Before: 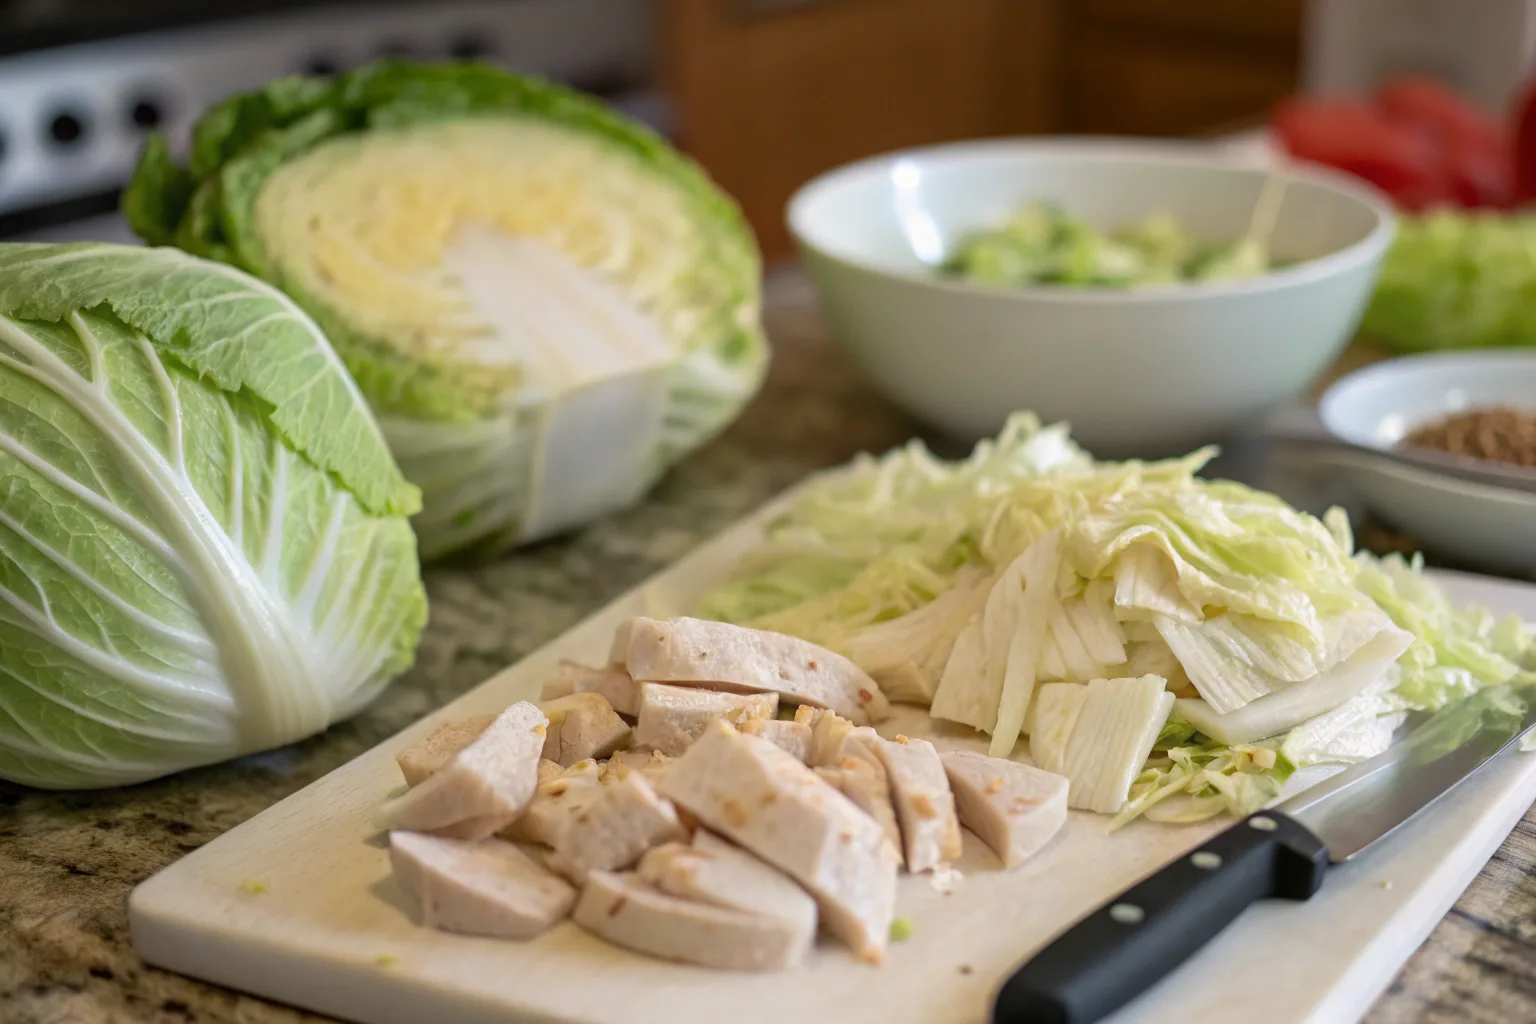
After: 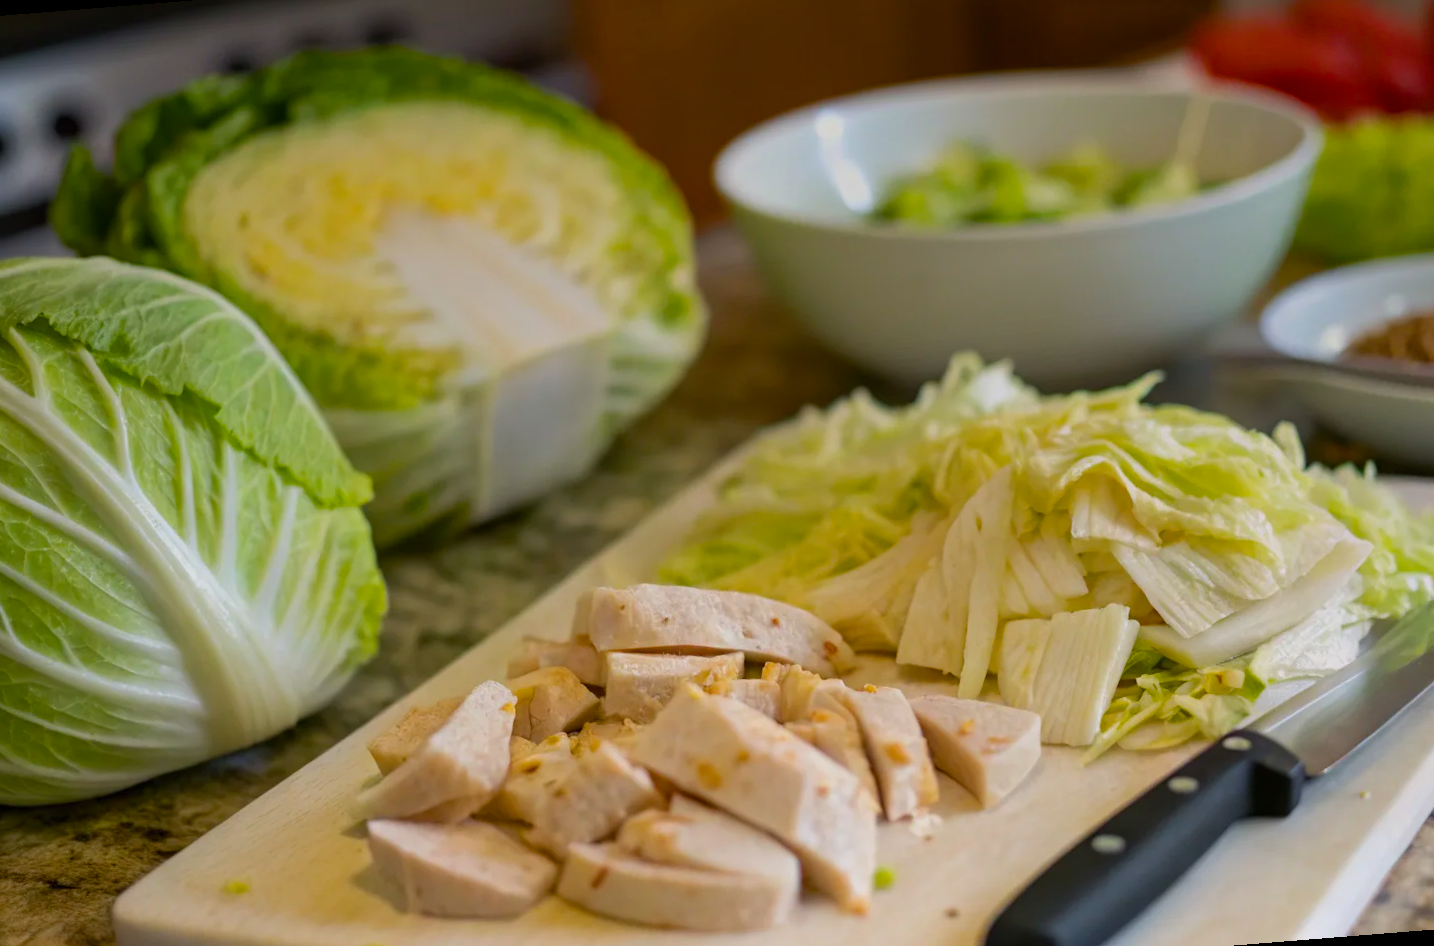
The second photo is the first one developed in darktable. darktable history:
rotate and perspective: rotation -4.57°, crop left 0.054, crop right 0.944, crop top 0.087, crop bottom 0.914
color balance rgb: linear chroma grading › global chroma 15%, perceptual saturation grading › global saturation 30%
graduated density: rotation 5.63°, offset 76.9
